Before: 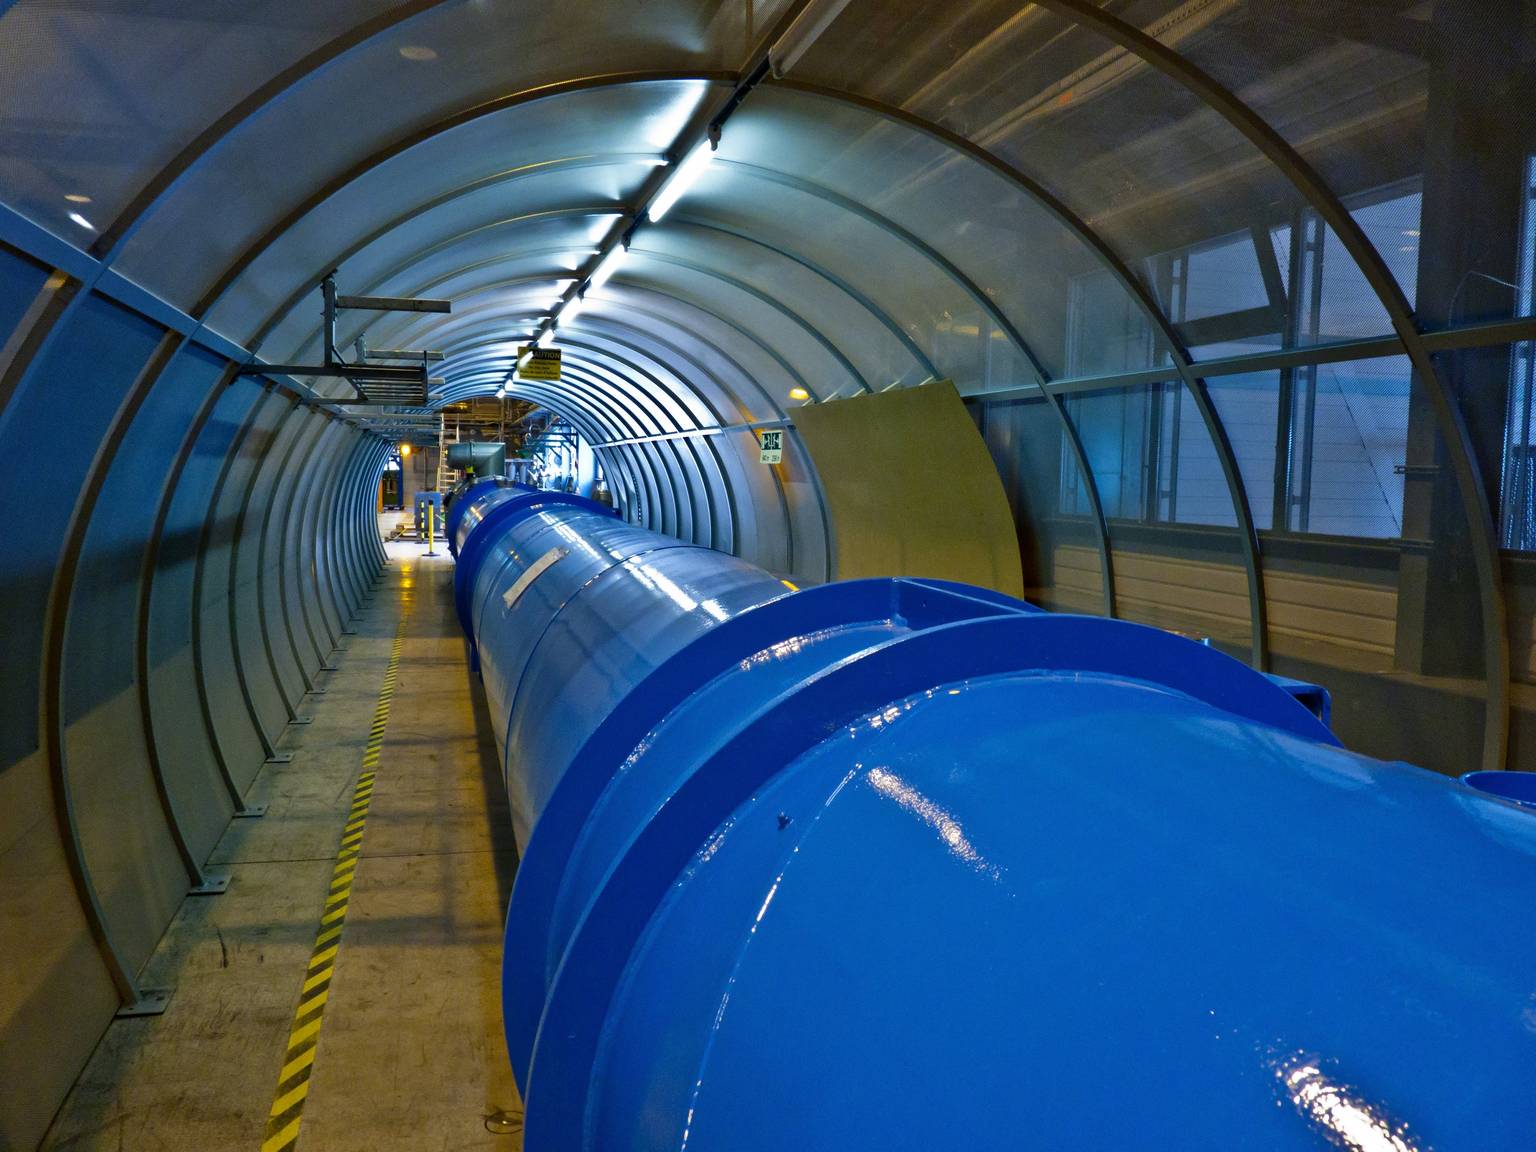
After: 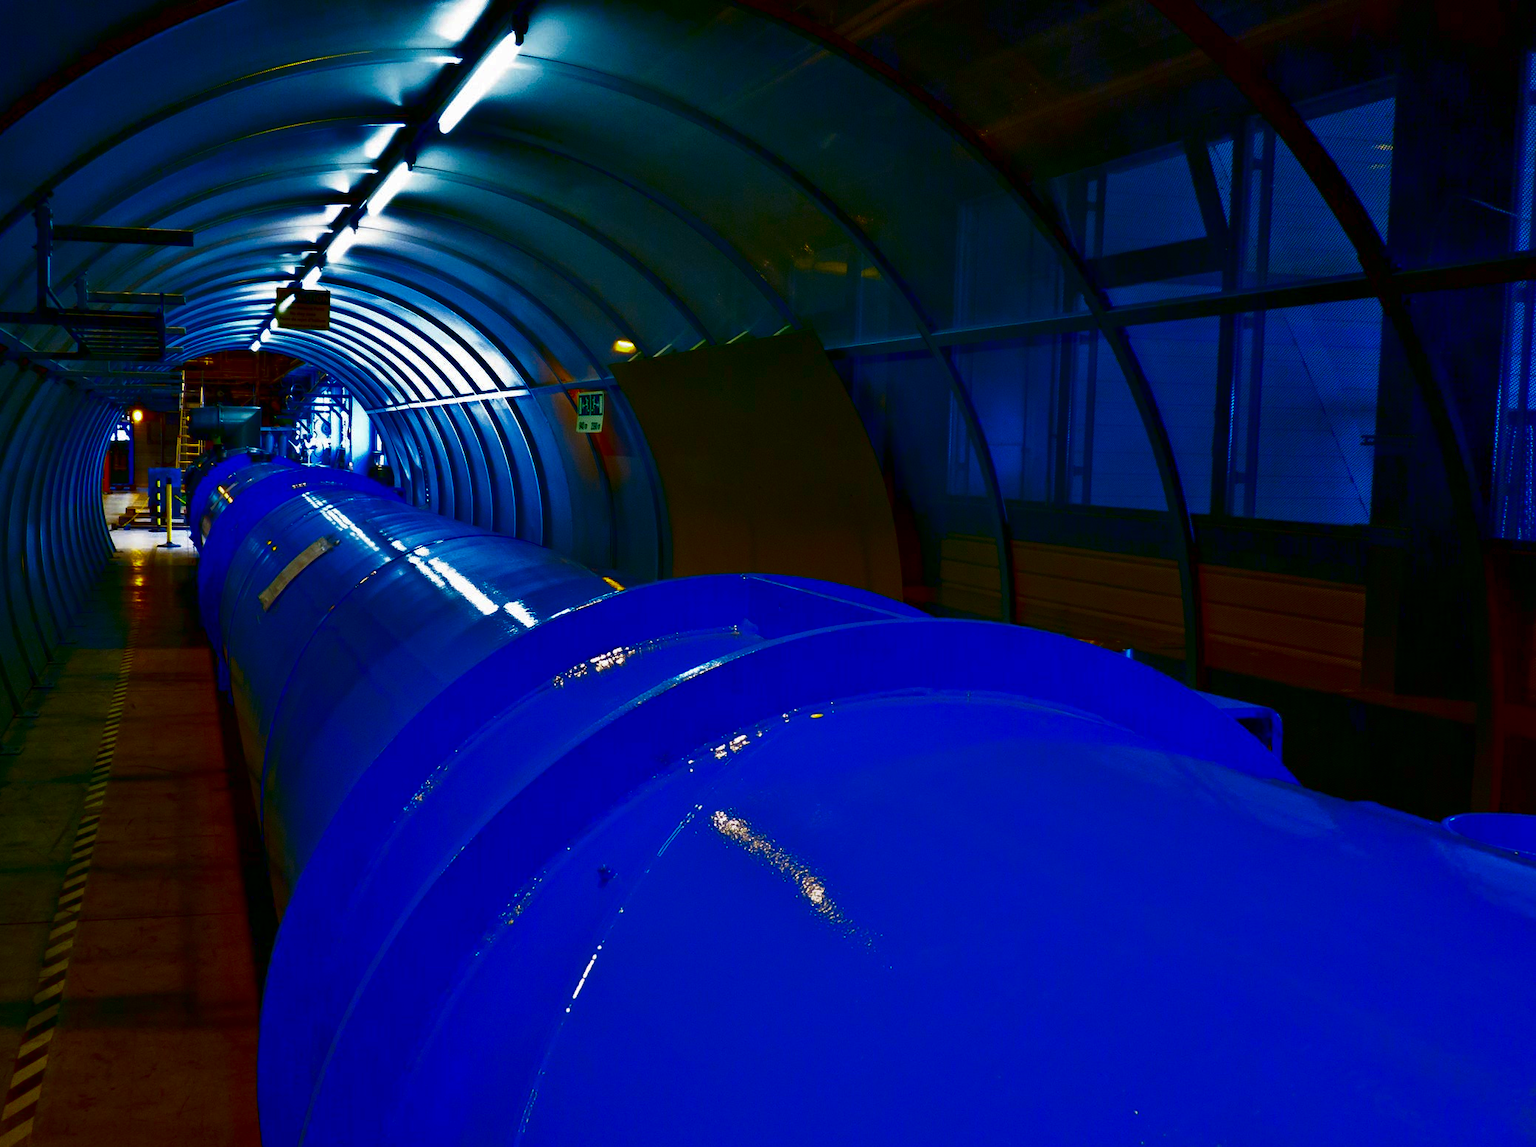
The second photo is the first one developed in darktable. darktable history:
crop: left 19.197%, top 9.946%, right 0.001%, bottom 9.627%
contrast brightness saturation: brightness -0.982, saturation 0.99
